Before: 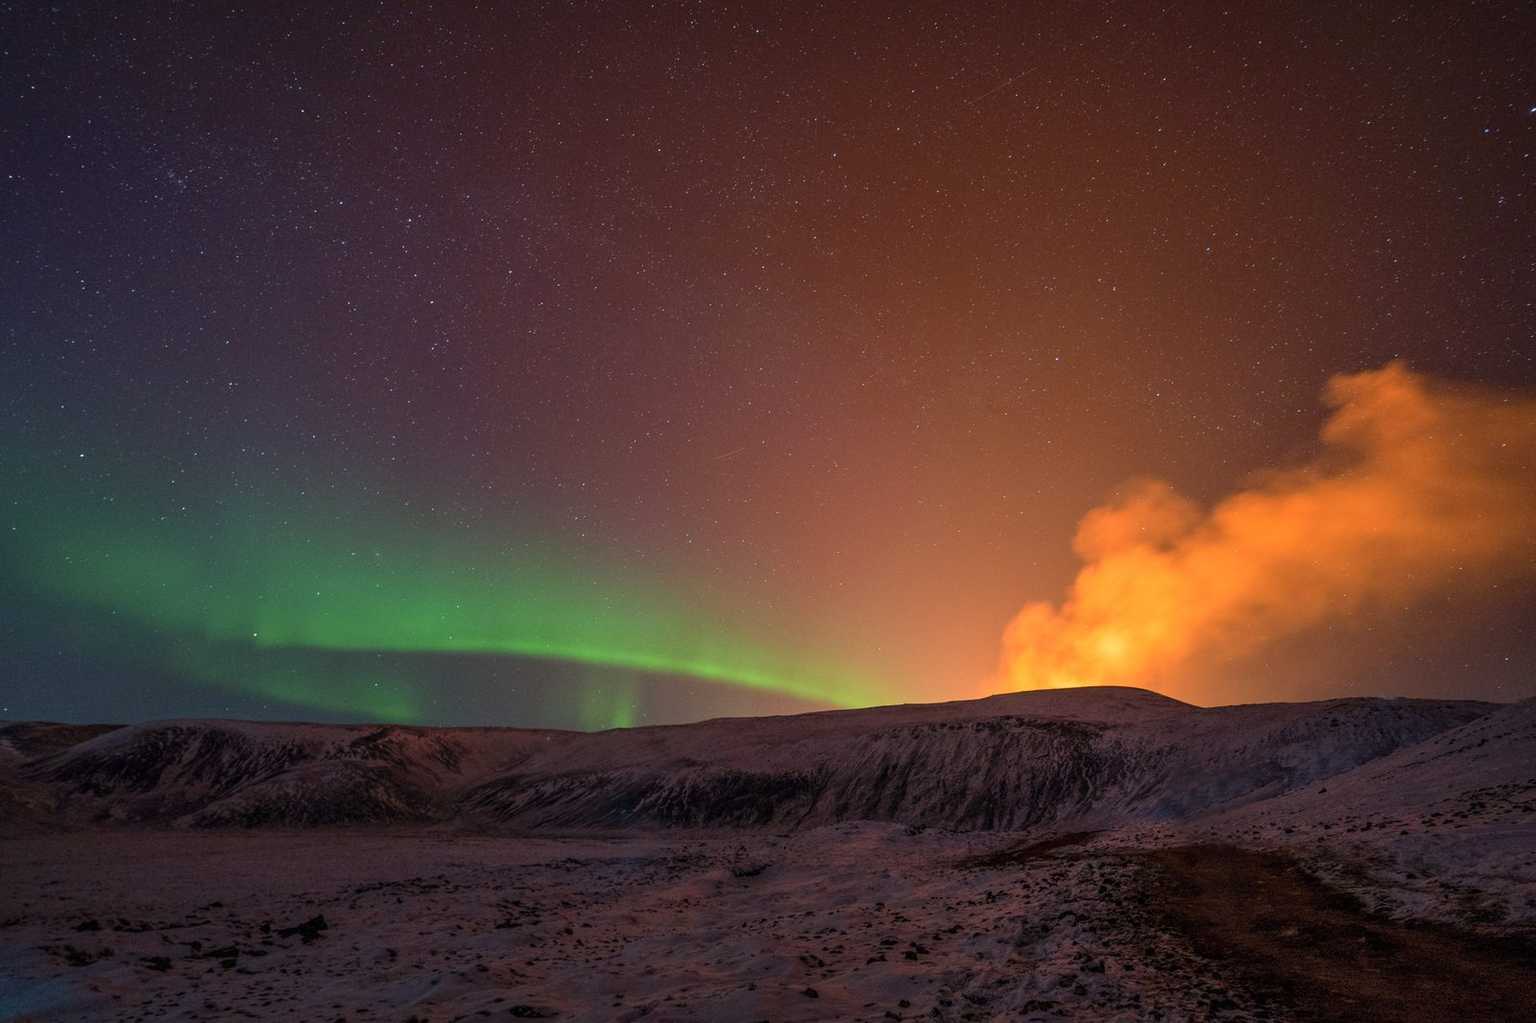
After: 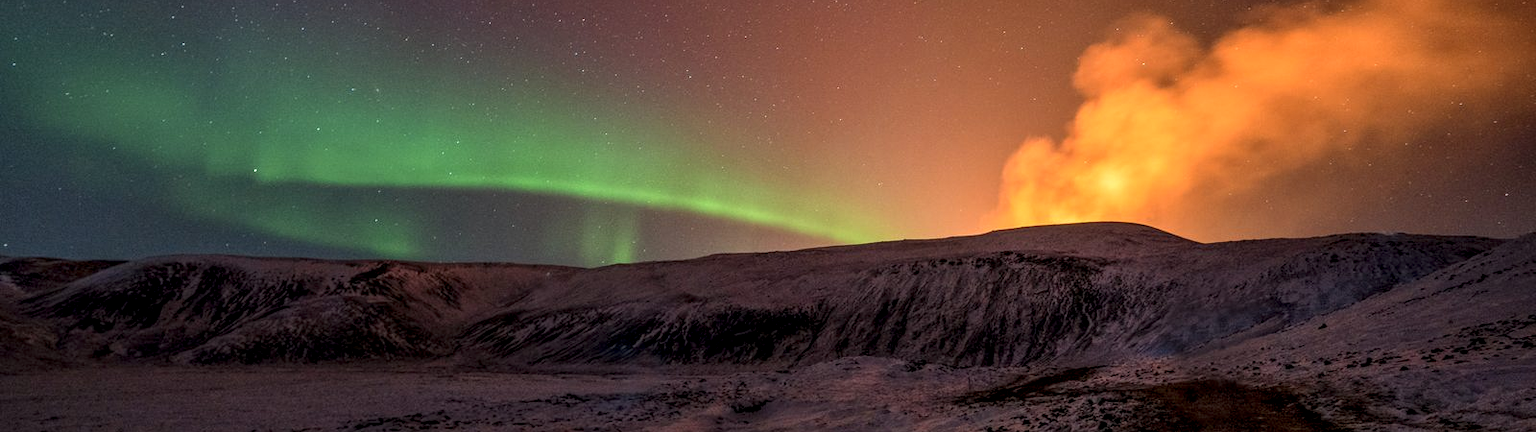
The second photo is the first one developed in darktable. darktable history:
local contrast: detail 150%
crop: top 45.405%, bottom 12.269%
